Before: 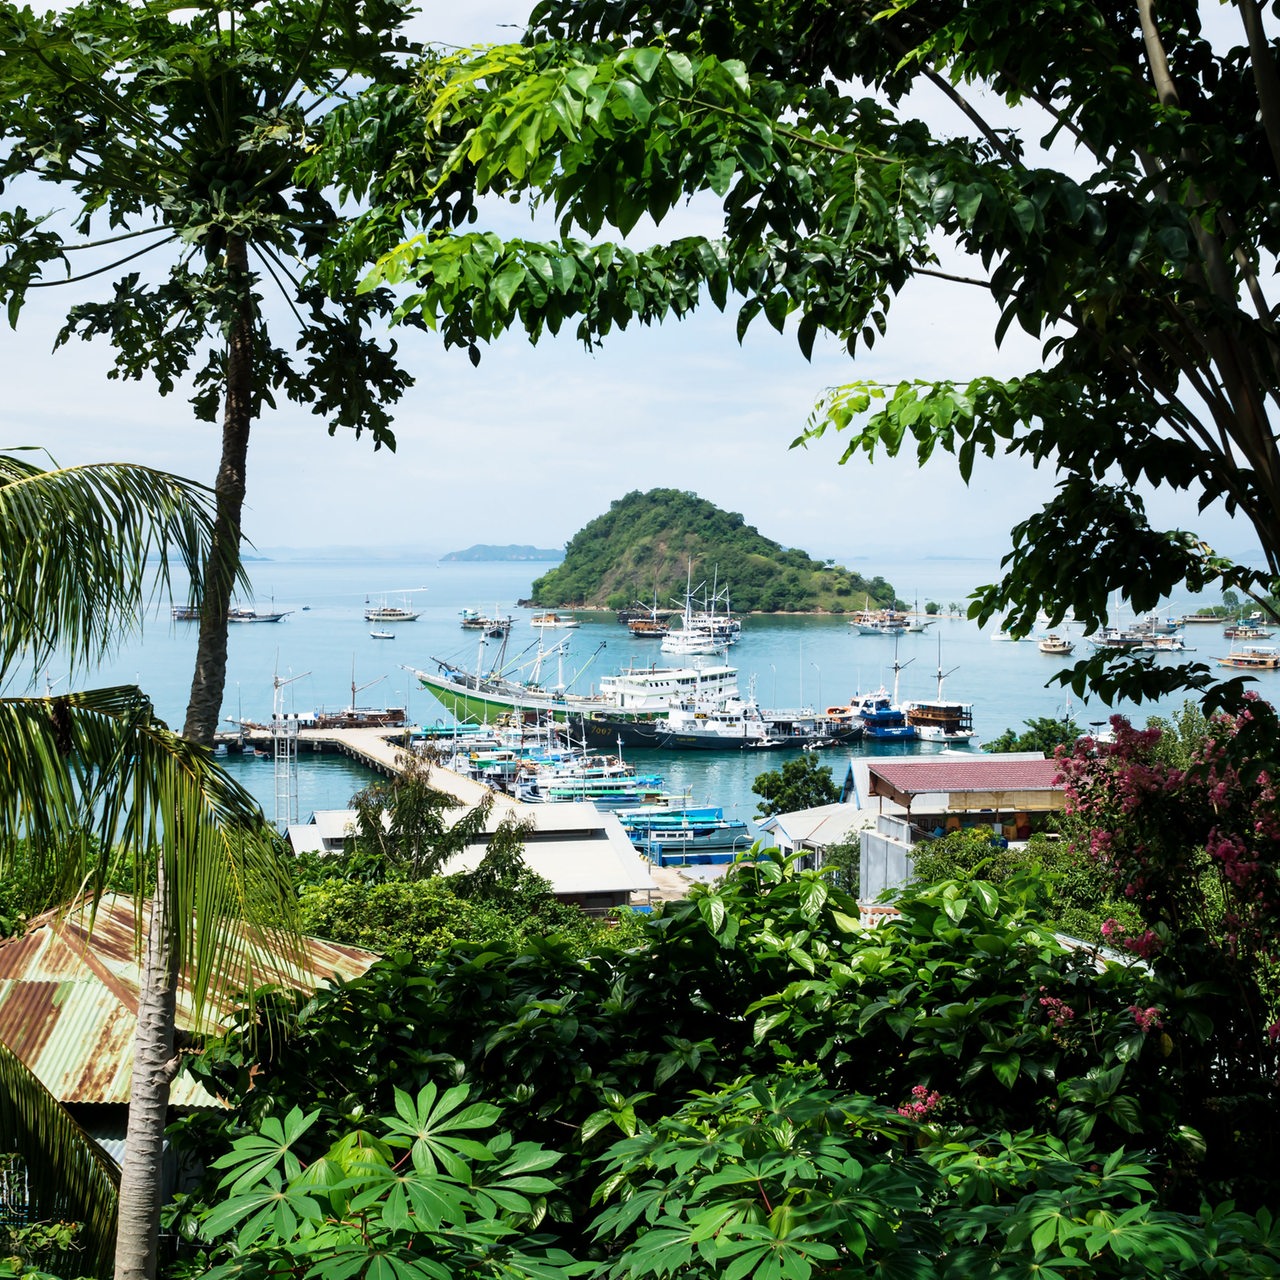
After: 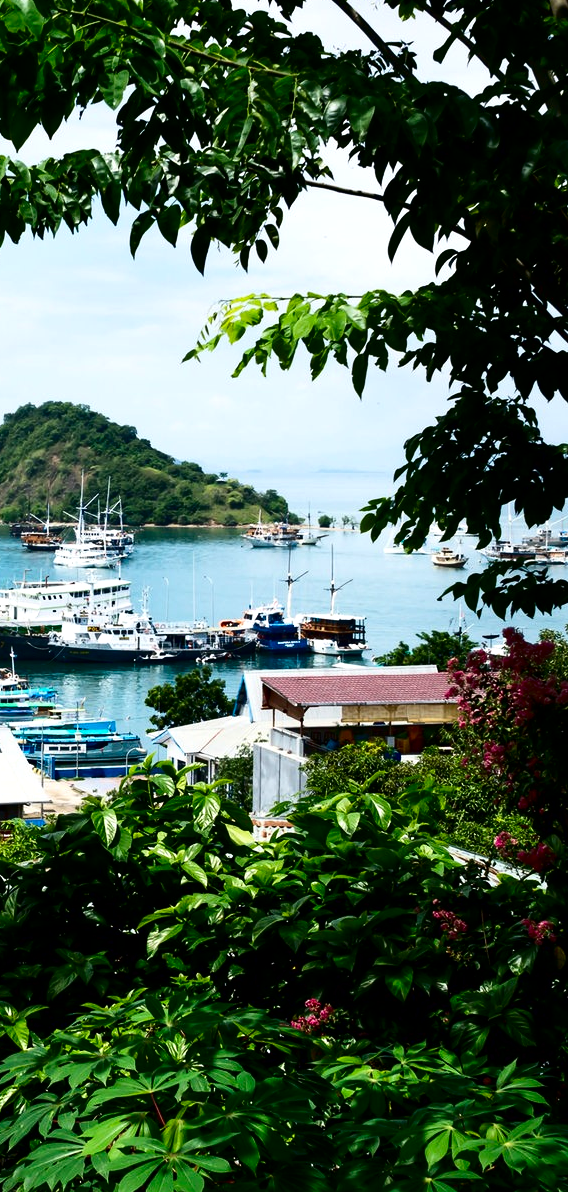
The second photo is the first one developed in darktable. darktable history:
exposure: exposure 0.194 EV, compensate highlight preservation false
crop: left 47.475%, top 6.805%, right 8.087%
contrast brightness saturation: contrast 0.187, brightness -0.232, saturation 0.115
